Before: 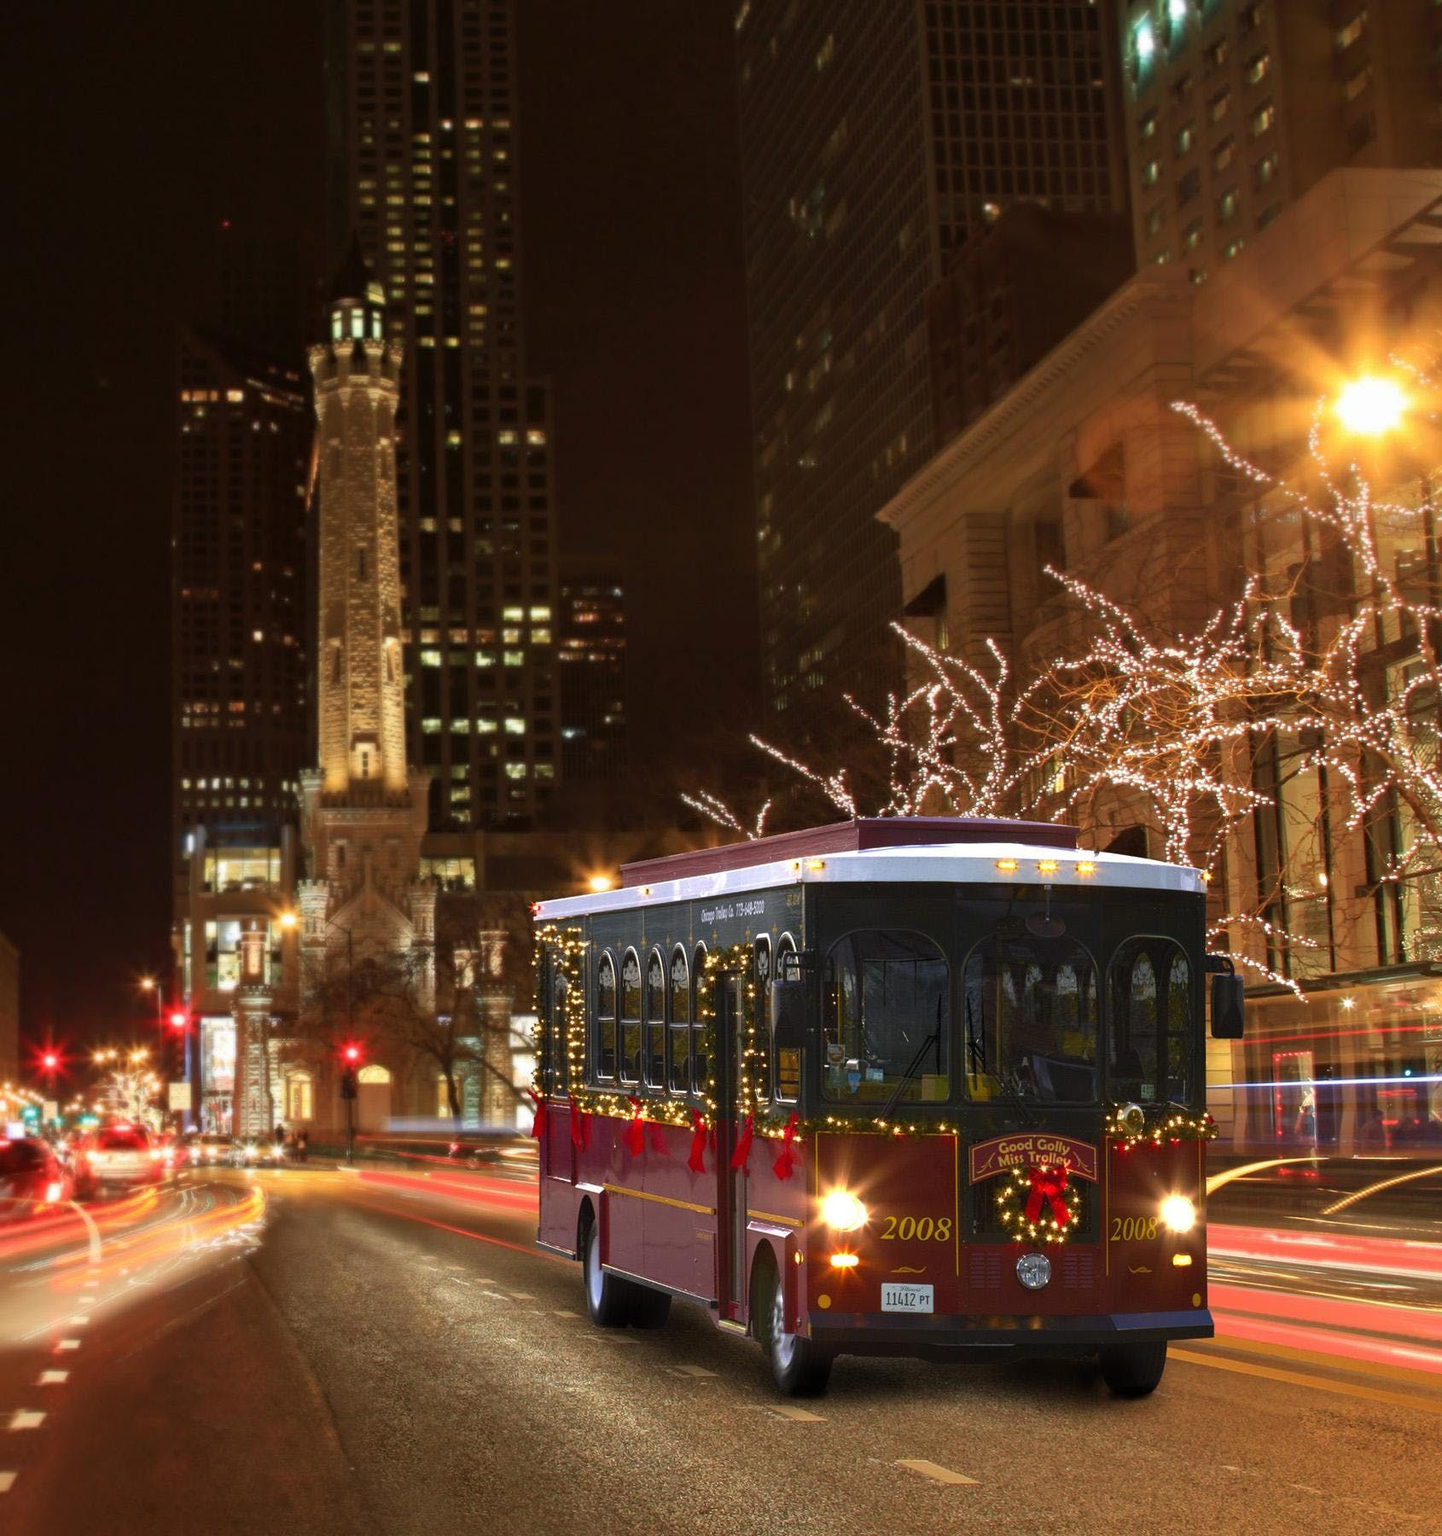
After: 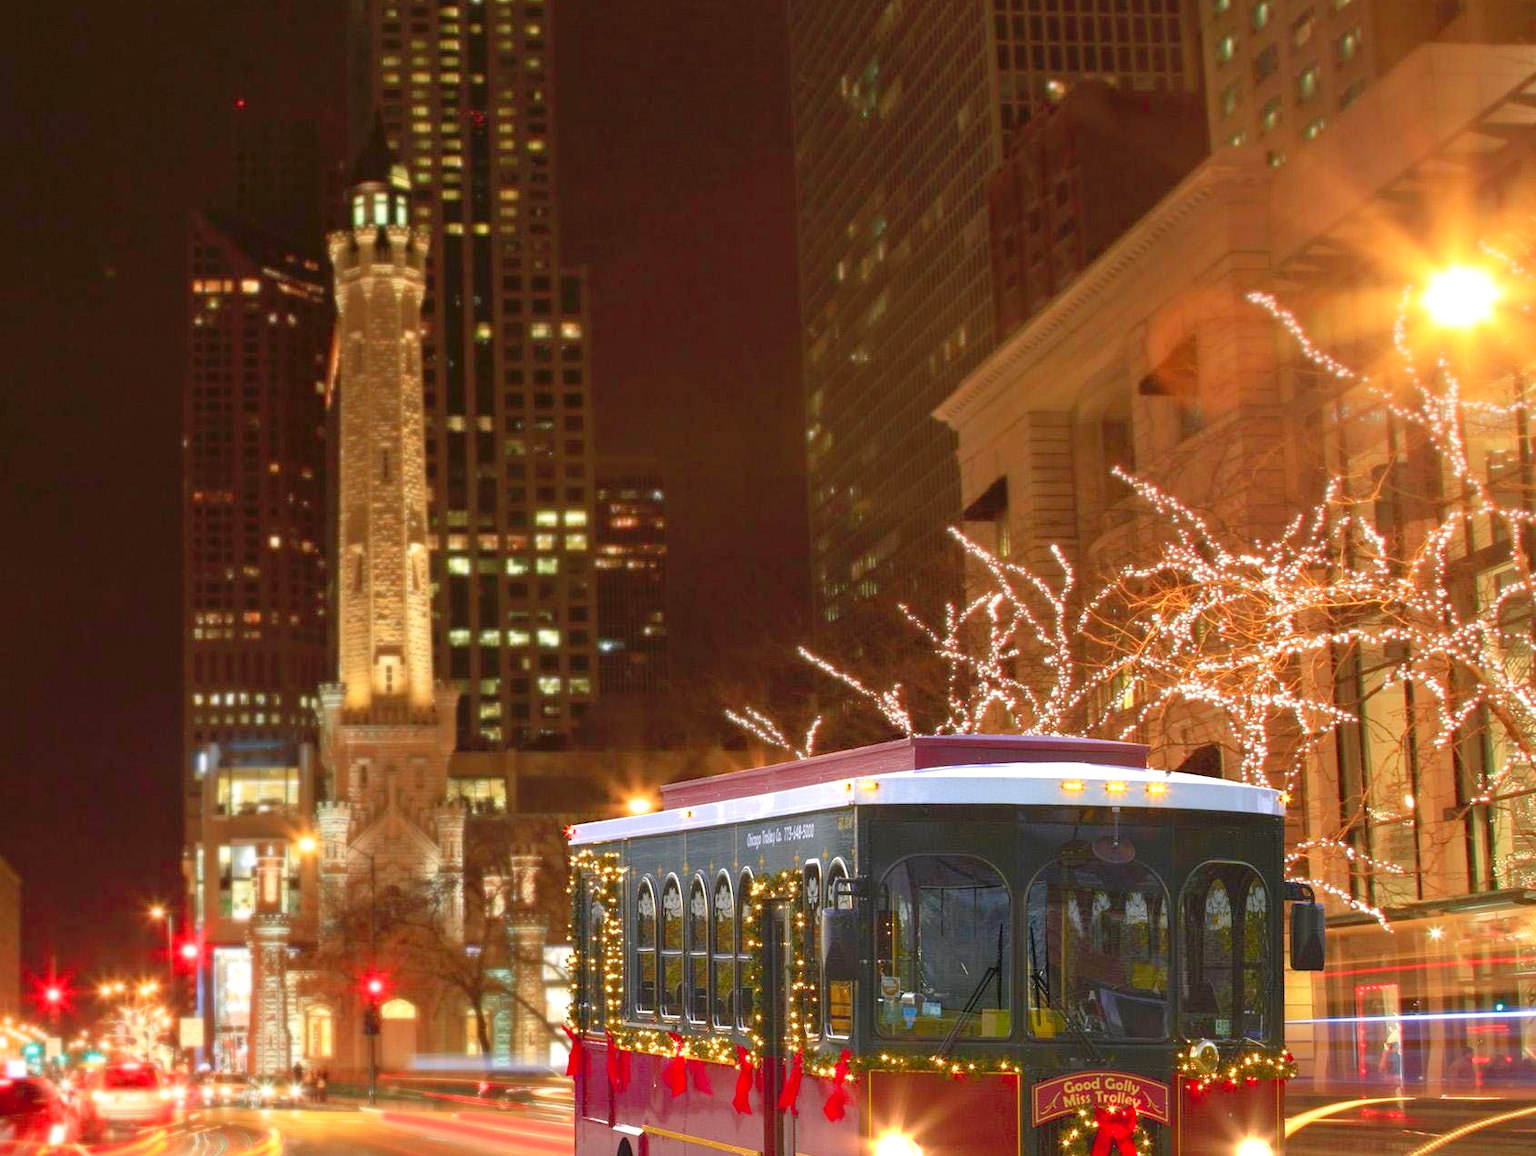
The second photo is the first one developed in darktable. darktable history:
levels: levels [0, 0.397, 0.955]
crop and rotate: top 8.293%, bottom 20.996%
